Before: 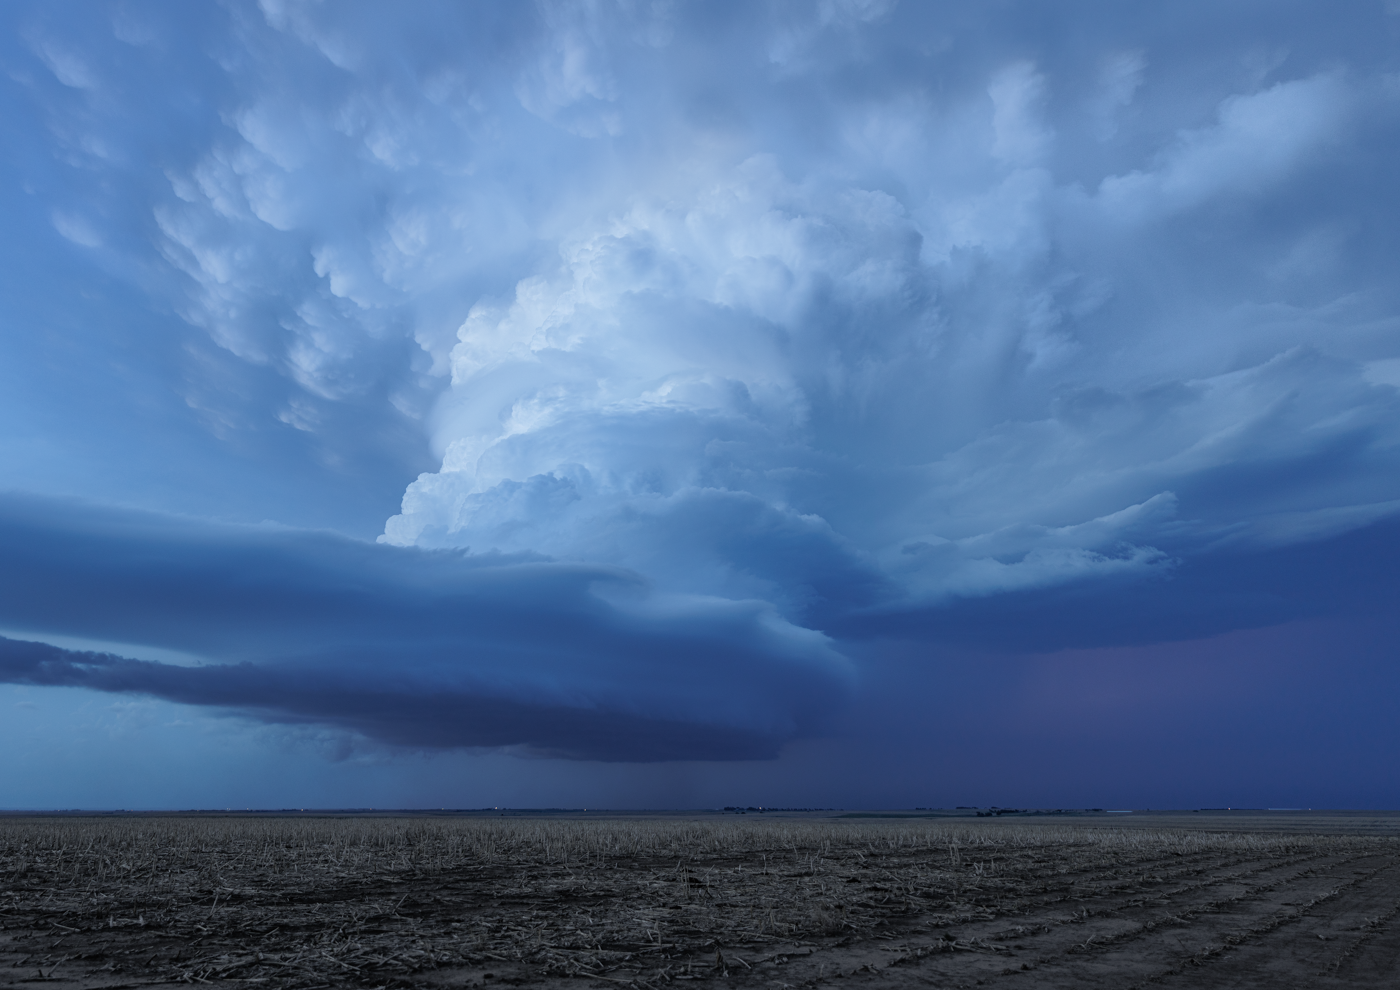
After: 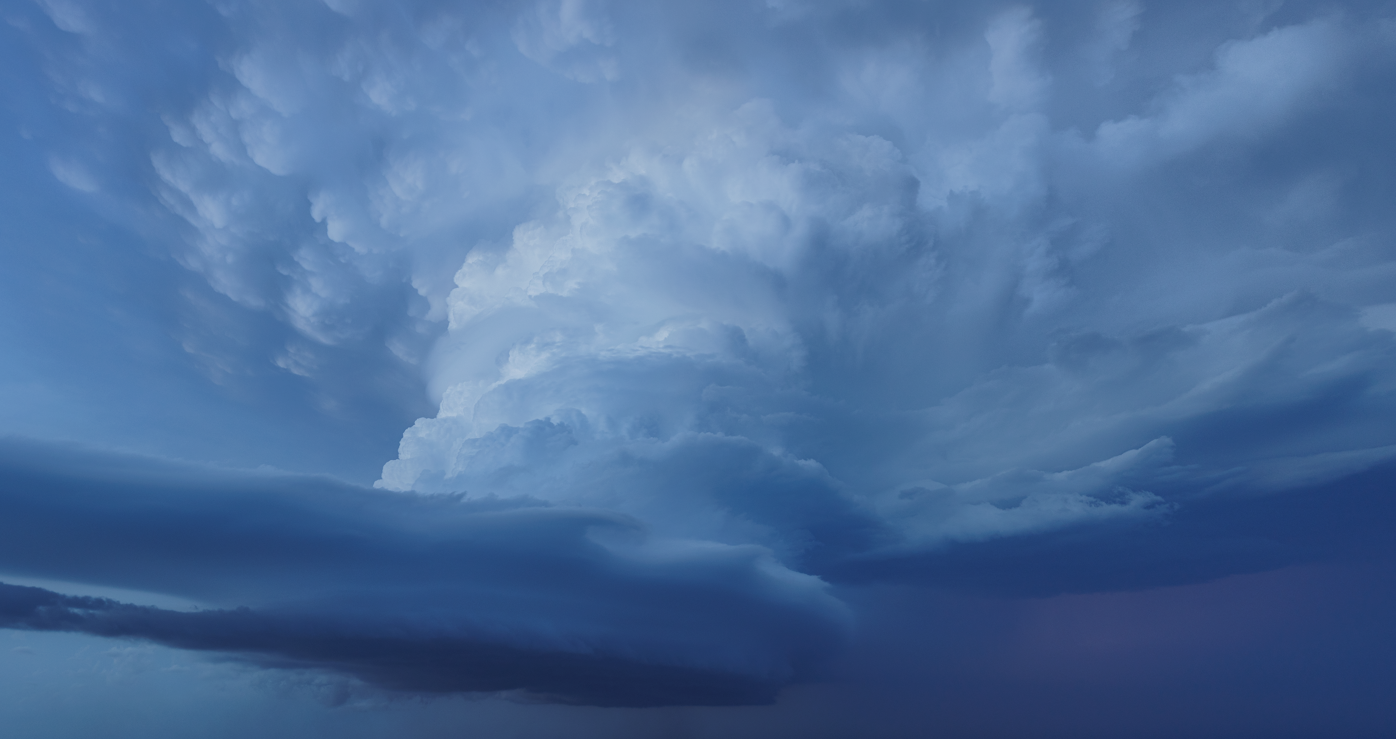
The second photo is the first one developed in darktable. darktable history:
exposure: exposure -0.391 EV, compensate highlight preservation false
local contrast: detail 109%
crop: left 0.279%, top 5.562%, bottom 19.785%
